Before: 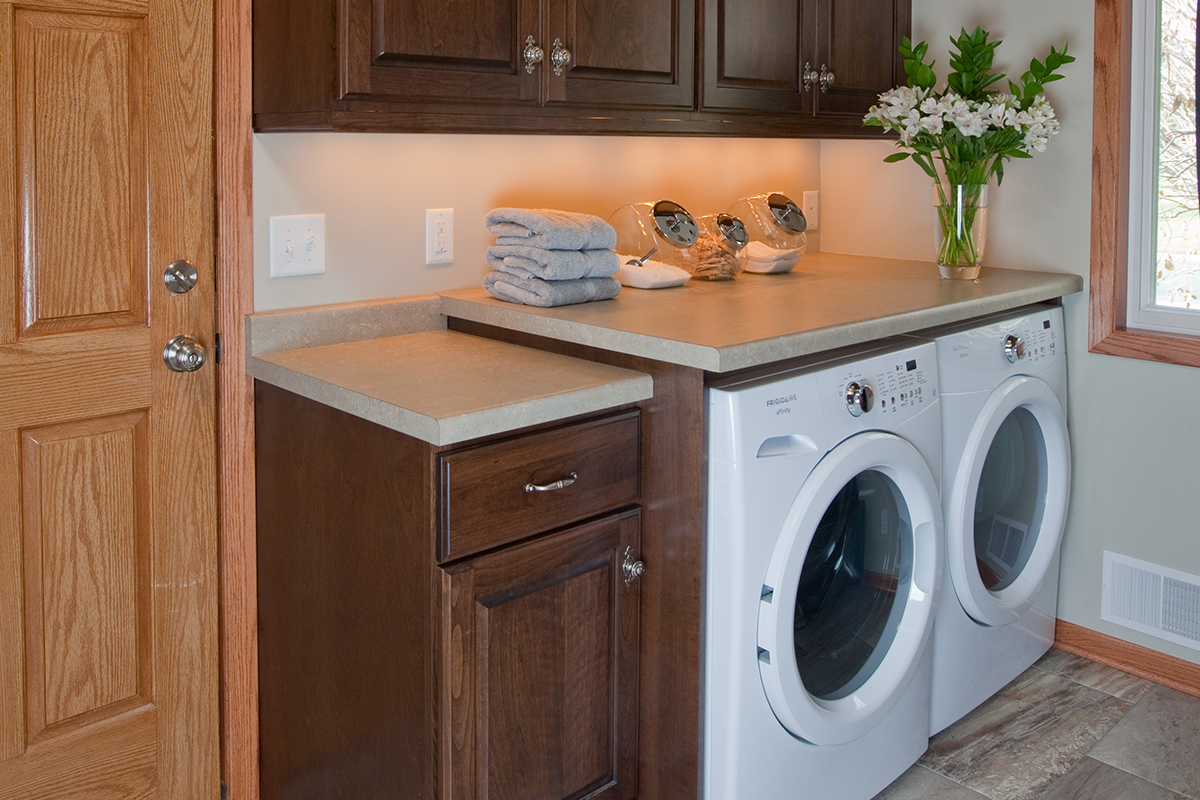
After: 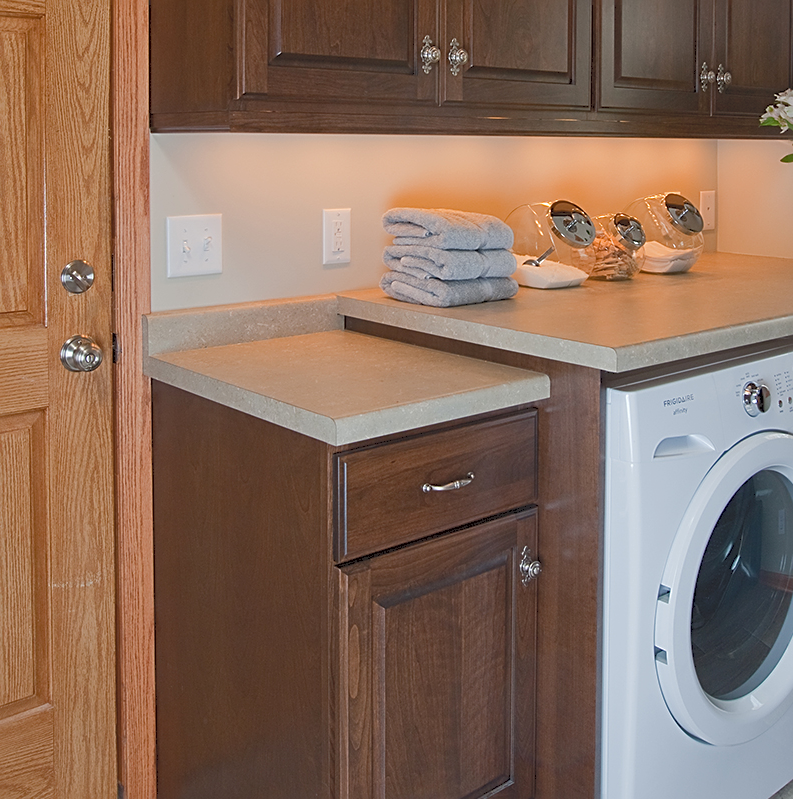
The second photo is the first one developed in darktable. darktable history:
tone curve: curves: ch0 [(0, 0) (0.003, 0.125) (0.011, 0.139) (0.025, 0.155) (0.044, 0.174) (0.069, 0.192) (0.1, 0.211) (0.136, 0.234) (0.177, 0.262) (0.224, 0.296) (0.277, 0.337) (0.335, 0.385) (0.399, 0.436) (0.468, 0.5) (0.543, 0.573) (0.623, 0.644) (0.709, 0.713) (0.801, 0.791) (0.898, 0.881) (1, 1)], color space Lab, independent channels, preserve colors none
sharpen: on, module defaults
crop and rotate: left 8.627%, right 25.282%
